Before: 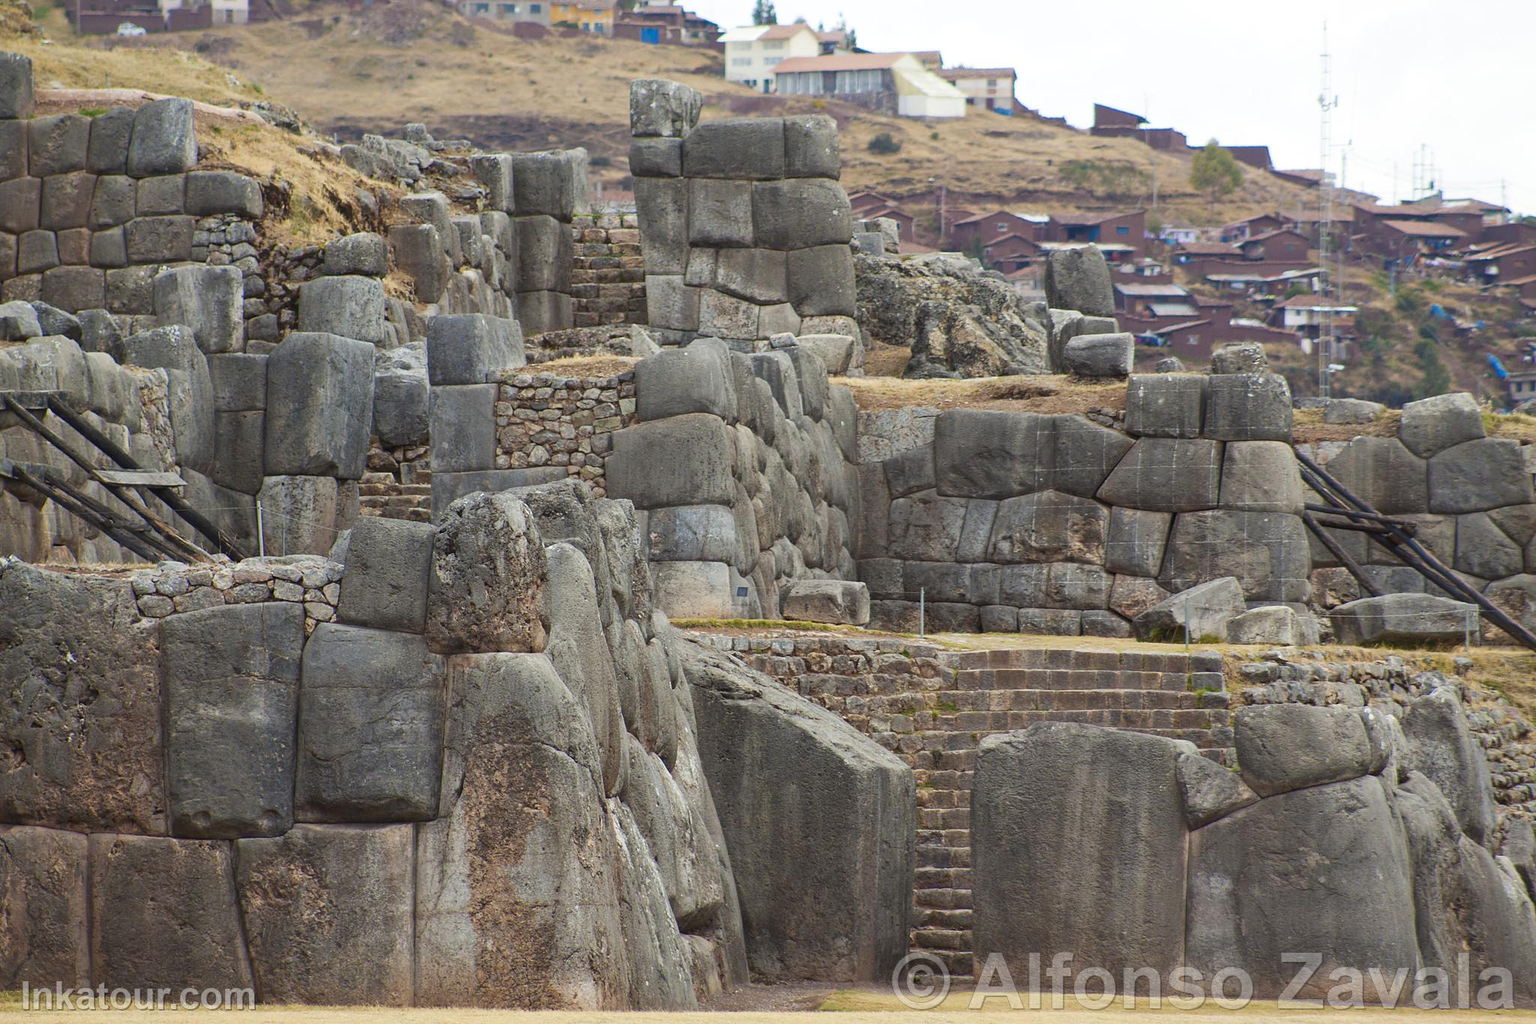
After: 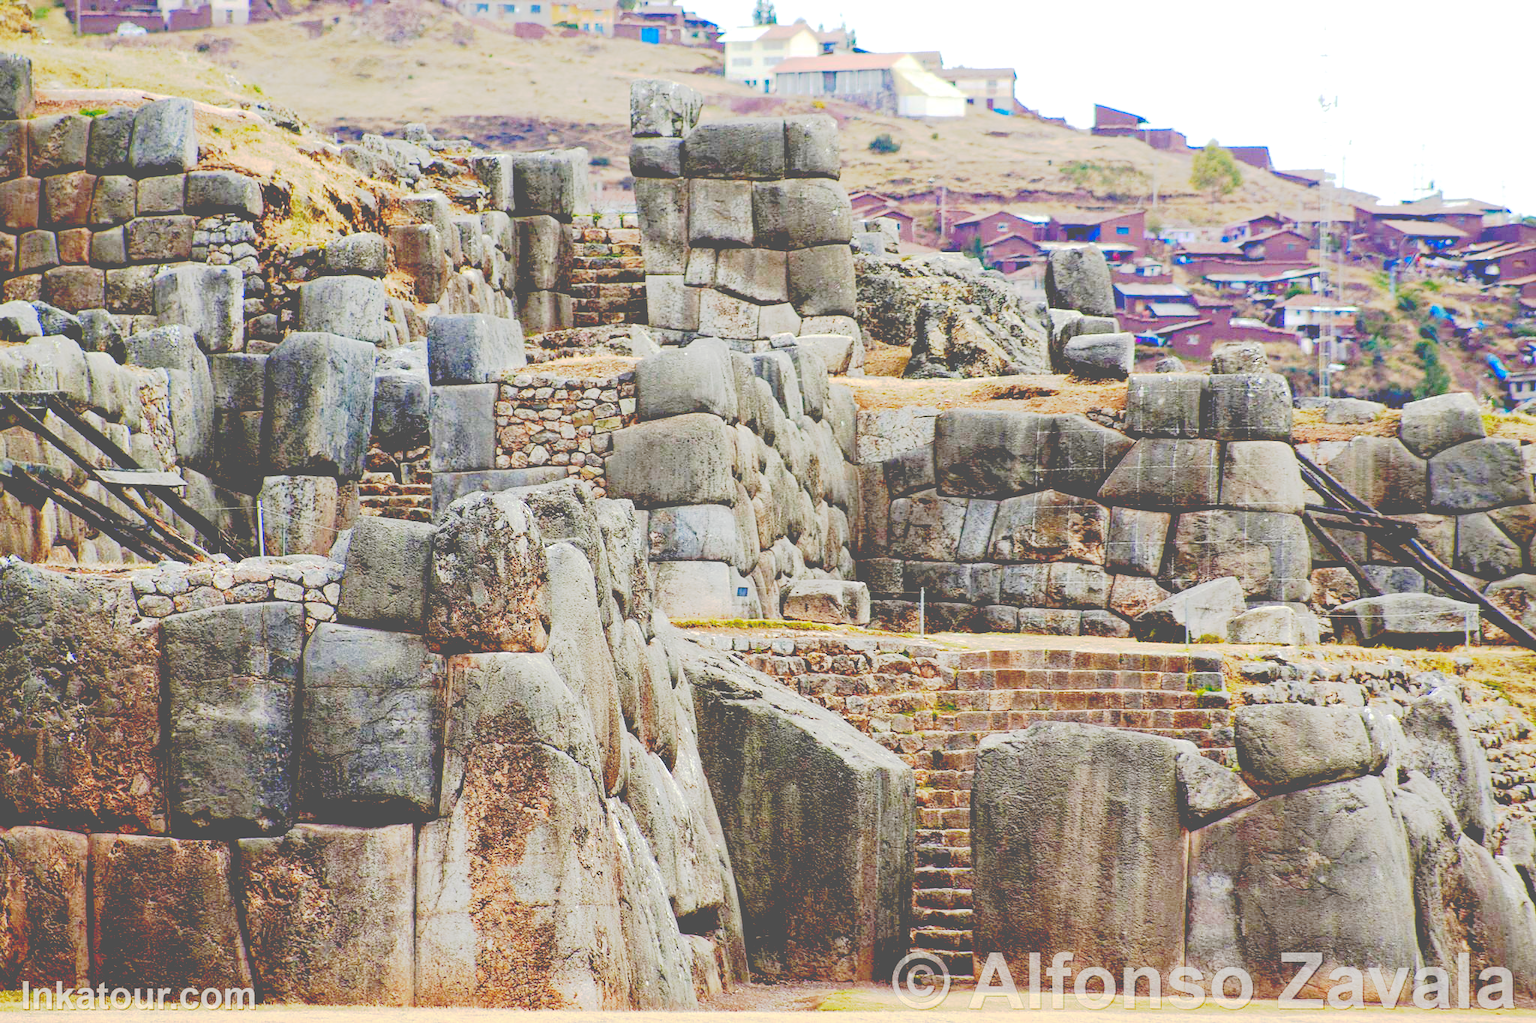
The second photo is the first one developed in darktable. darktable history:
haze removal: compatibility mode true, adaptive false
base curve: curves: ch0 [(0.065, 0.026) (0.236, 0.358) (0.53, 0.546) (0.777, 0.841) (0.924, 0.992)], preserve colors none
levels: levels [0, 0.397, 0.955]
contrast brightness saturation: contrast 0.013, saturation -0.058
